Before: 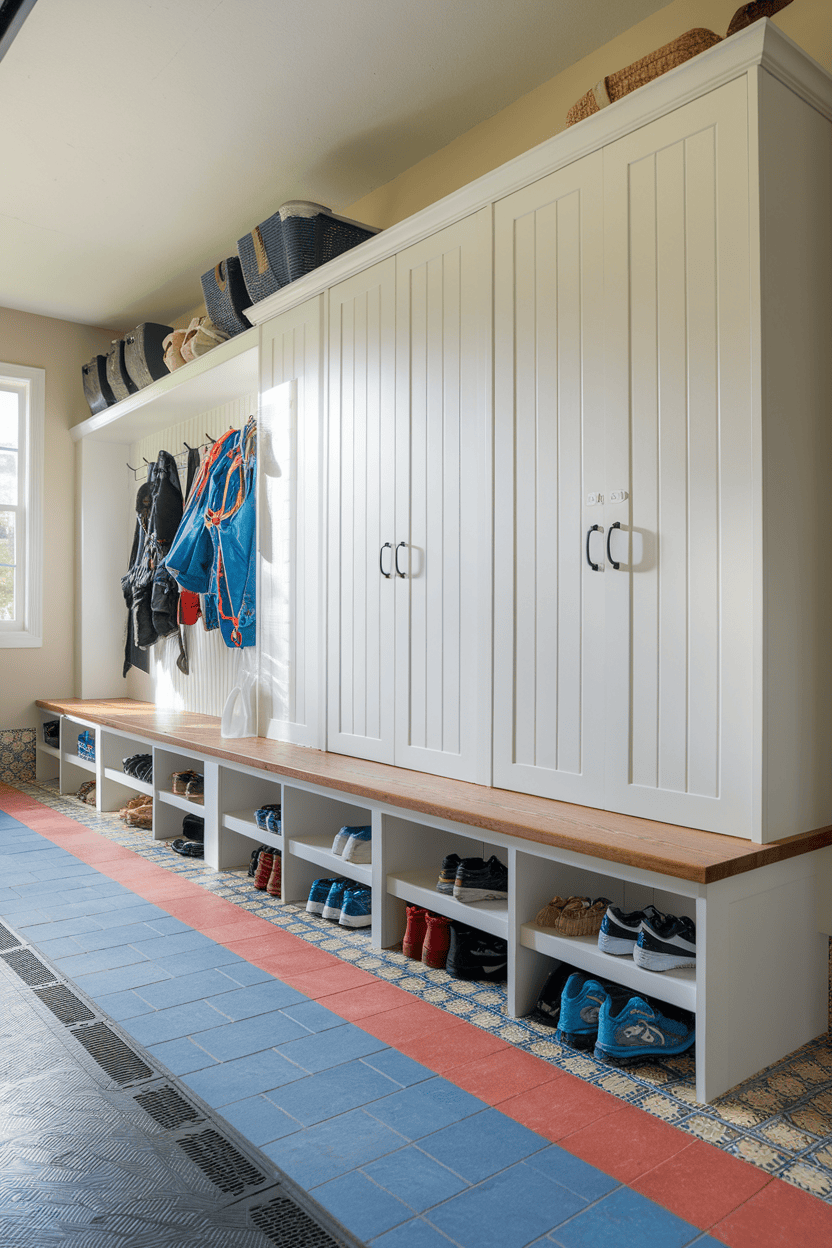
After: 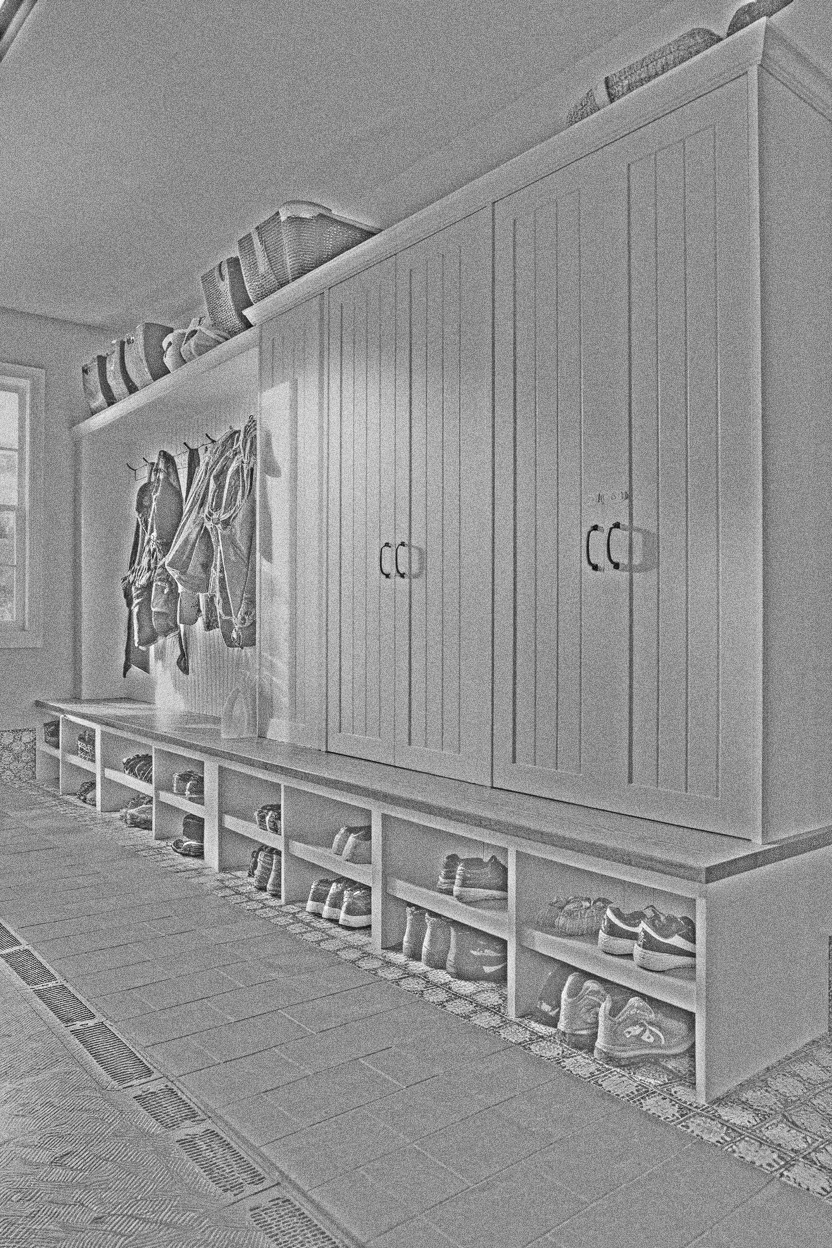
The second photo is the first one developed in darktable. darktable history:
highpass: sharpness 25.84%, contrast boost 14.94%
grain: coarseness 14.49 ISO, strength 48.04%, mid-tones bias 35%
exposure: exposure 0.921 EV, compensate highlight preservation false
local contrast: detail 154%
contrast brightness saturation: contrast 0.2, brightness 0.16, saturation 0.22
